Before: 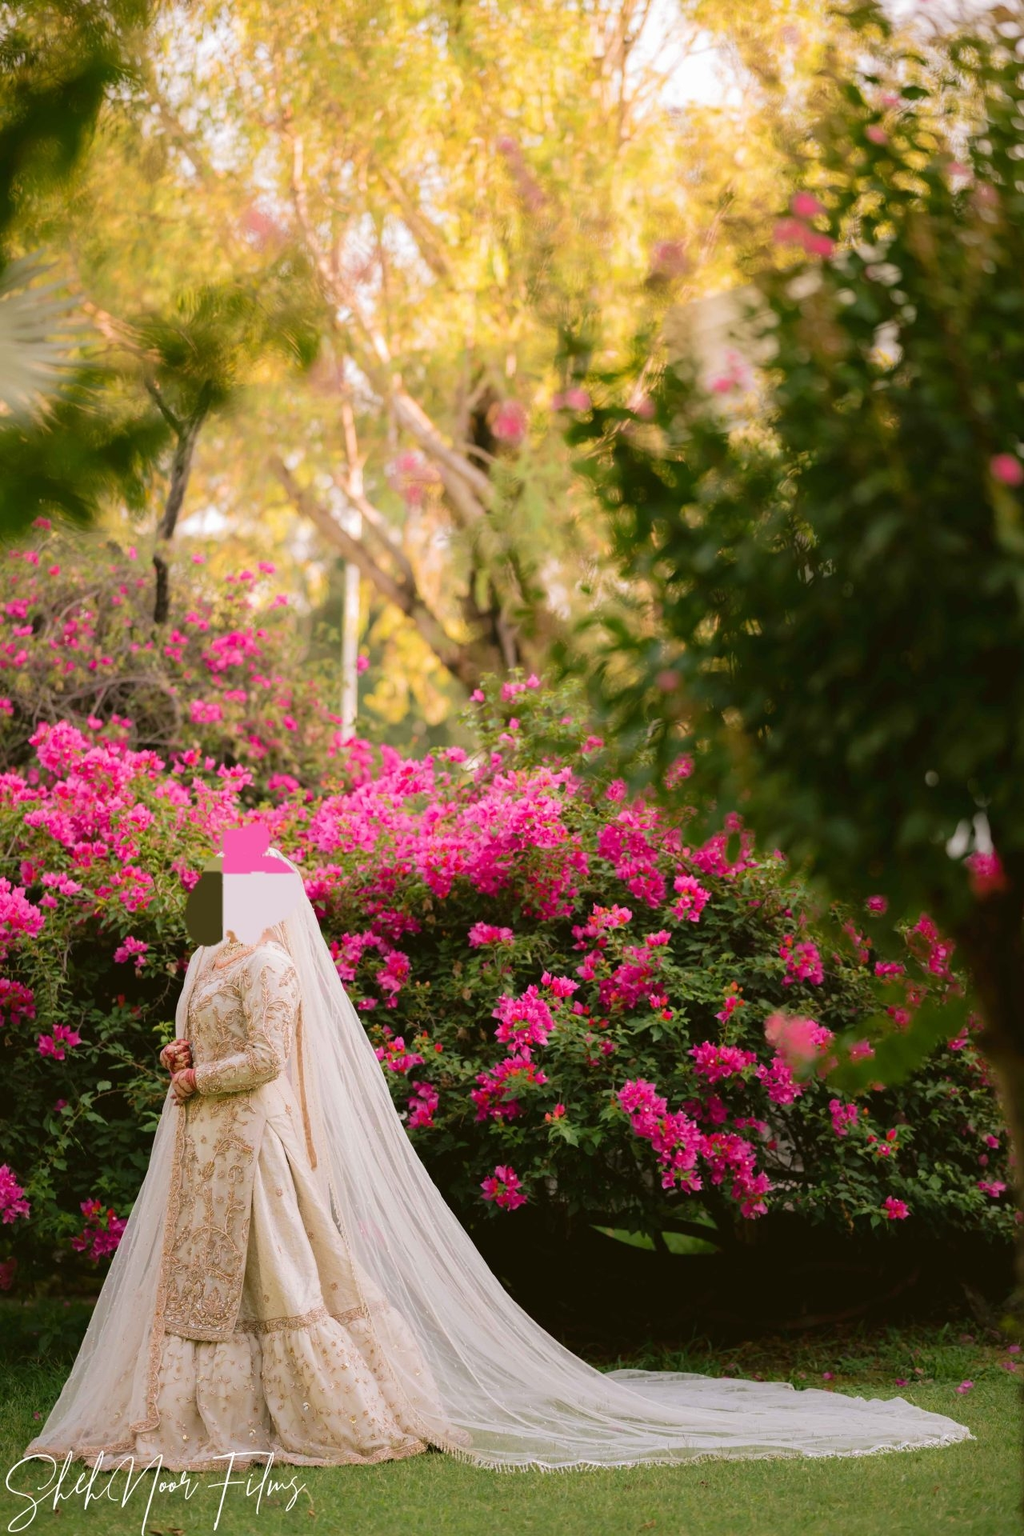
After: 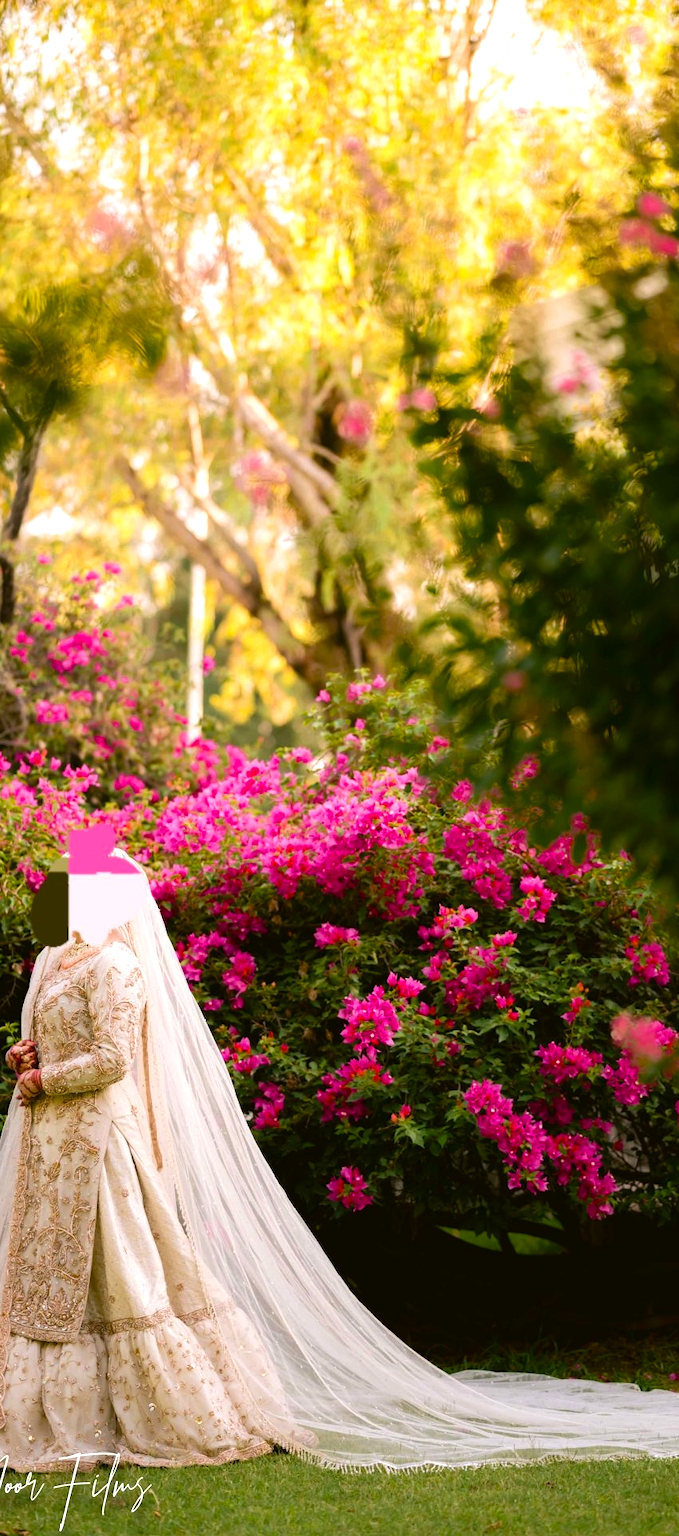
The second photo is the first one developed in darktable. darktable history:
crop and rotate: left 15.155%, right 18.493%
color balance rgb: shadows lift › luminance -19.824%, perceptual saturation grading › global saturation 27.562%, perceptual saturation grading › highlights -24.86%, perceptual saturation grading › shadows 25.526%, perceptual brilliance grading › highlights 14.166%, perceptual brilliance grading › shadows -19.223%
